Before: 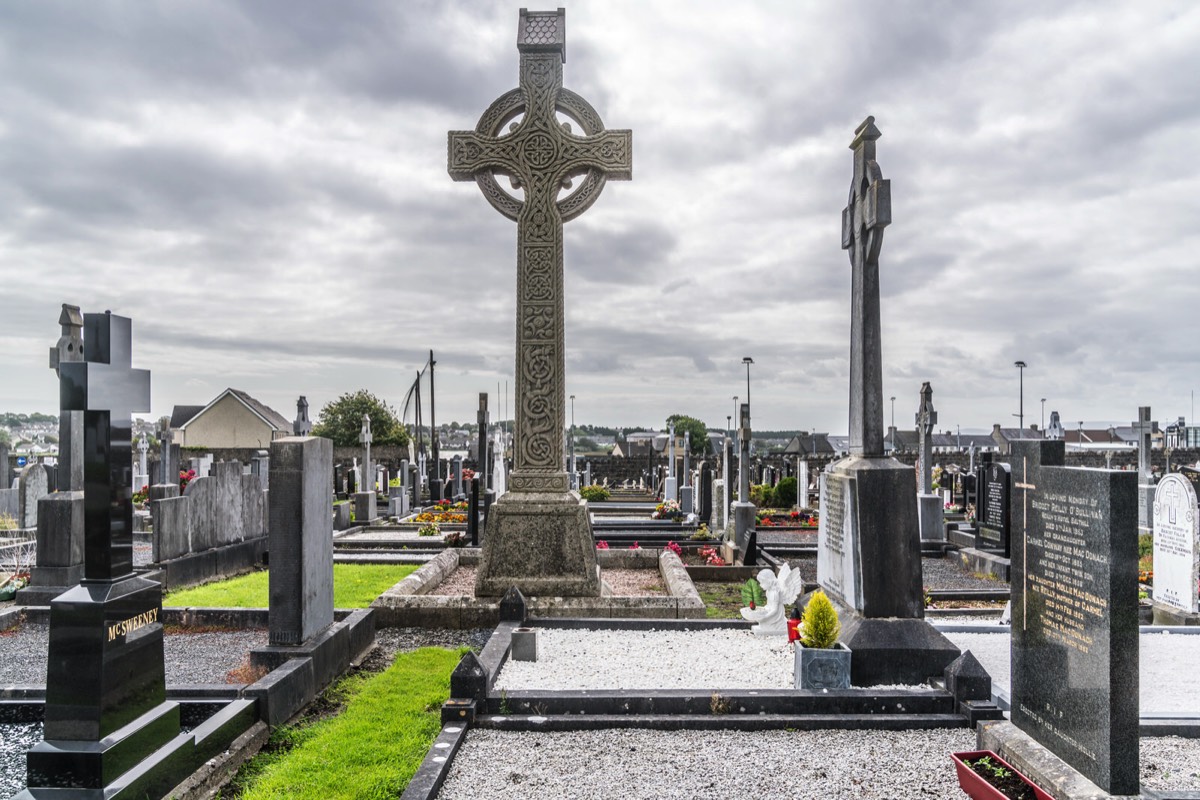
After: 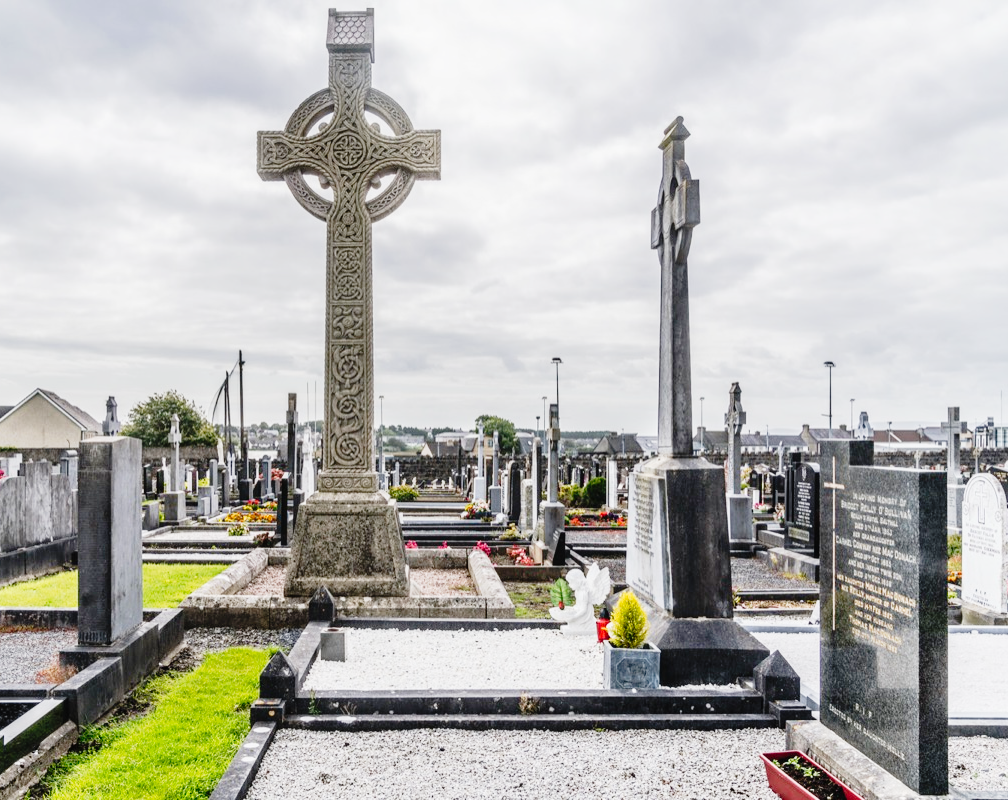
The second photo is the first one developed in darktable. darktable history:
crop: left 15.924%
tone curve: curves: ch0 [(0, 0.014) (0.17, 0.099) (0.392, 0.438) (0.725, 0.828) (0.872, 0.918) (1, 0.981)]; ch1 [(0, 0) (0.402, 0.36) (0.488, 0.466) (0.5, 0.499) (0.515, 0.515) (0.574, 0.595) (0.619, 0.65) (0.701, 0.725) (1, 1)]; ch2 [(0, 0) (0.432, 0.422) (0.486, 0.49) (0.503, 0.503) (0.523, 0.554) (0.562, 0.606) (0.644, 0.694) (0.717, 0.753) (1, 0.991)], preserve colors none
